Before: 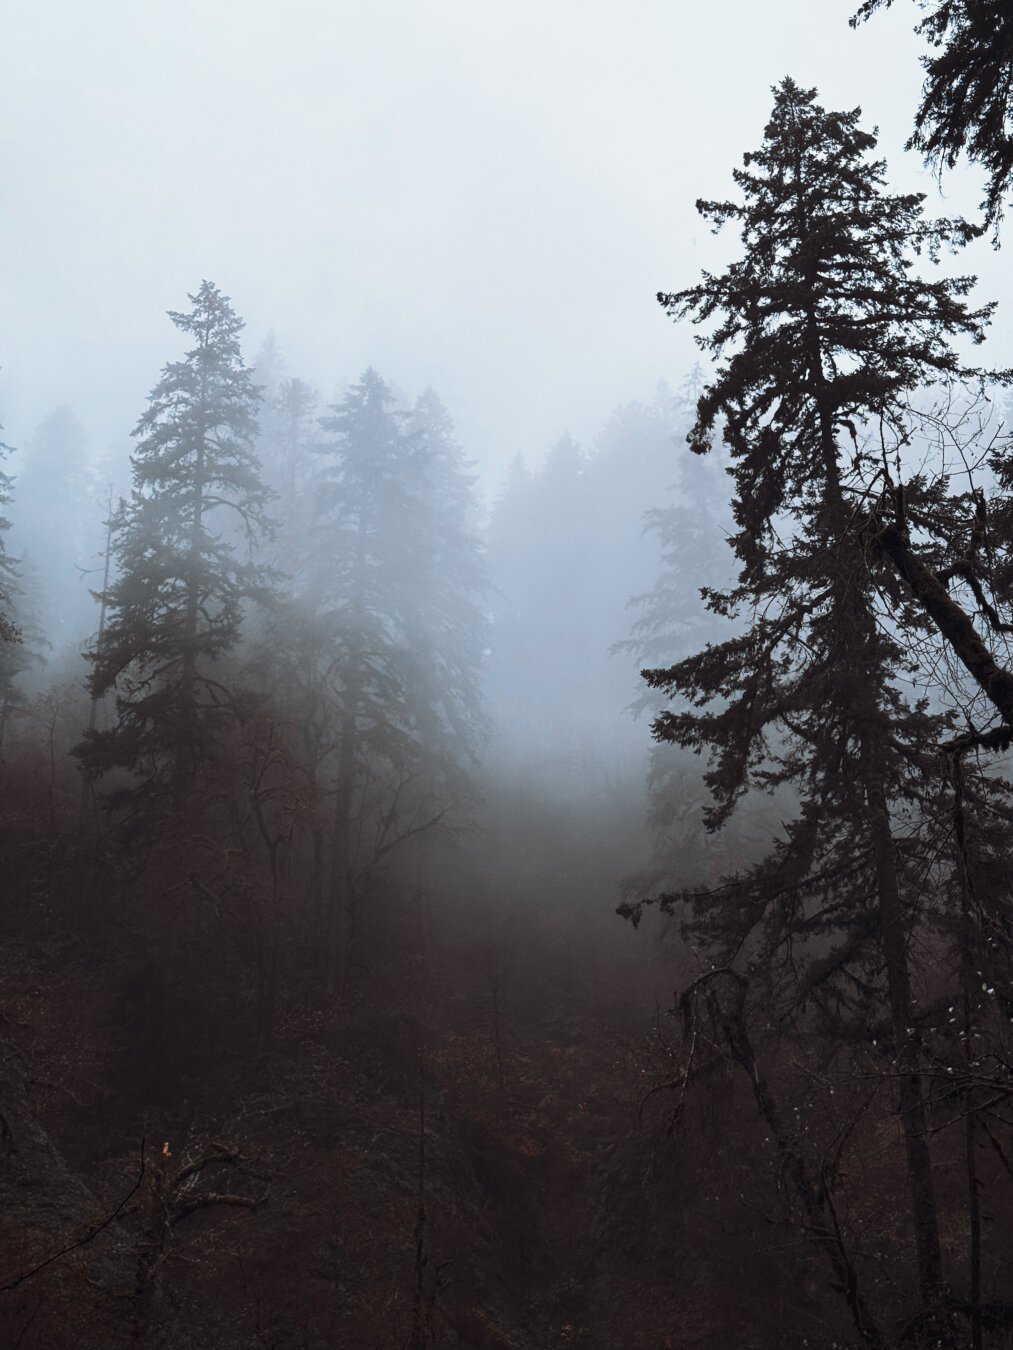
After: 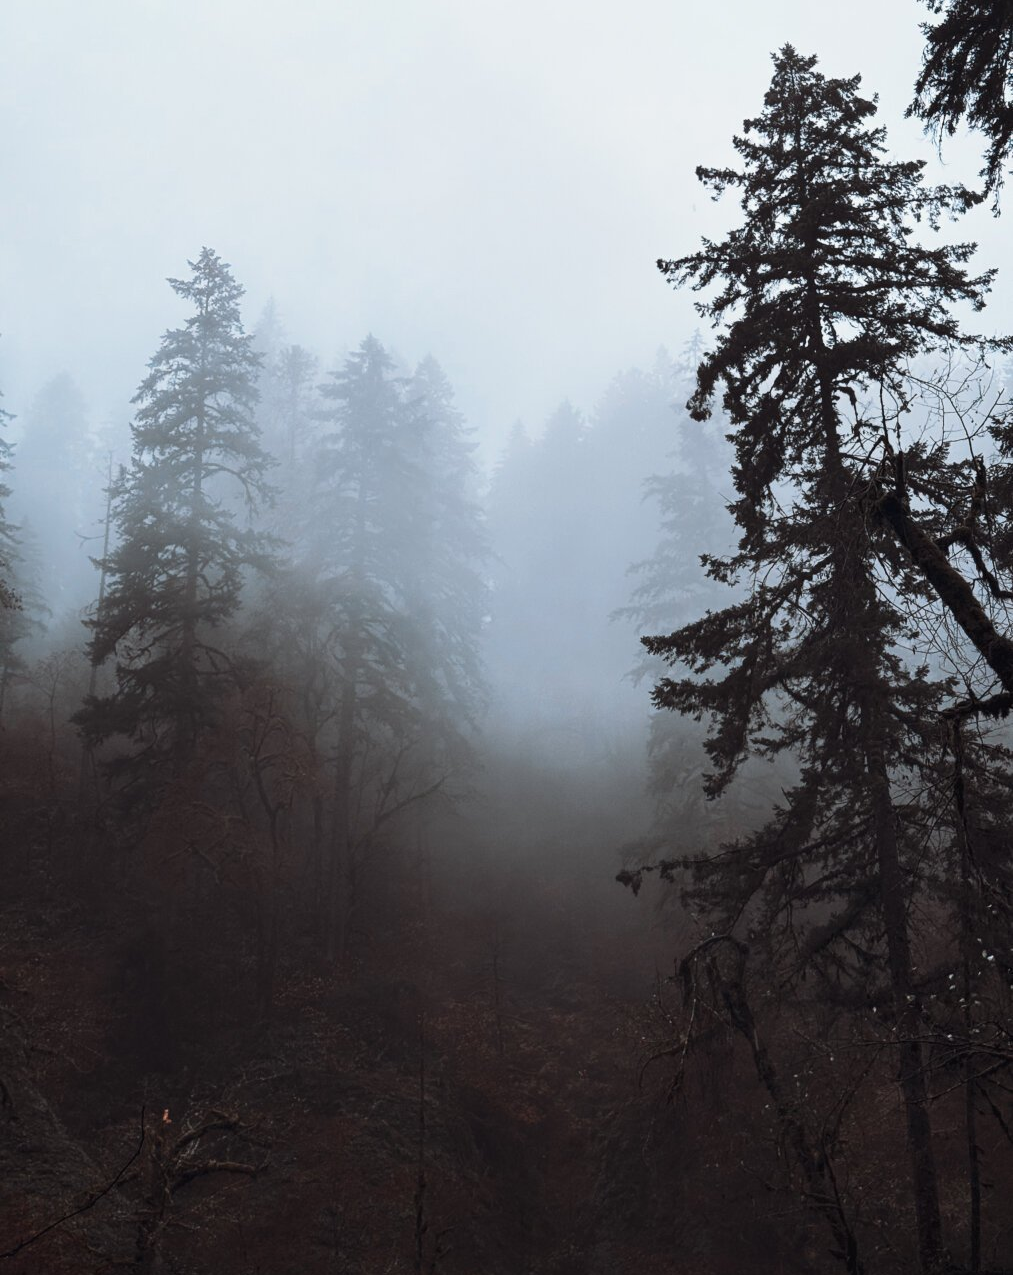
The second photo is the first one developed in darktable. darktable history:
crop and rotate: top 2.479%, bottom 3.018%
rotate and perspective: crop left 0, crop top 0
